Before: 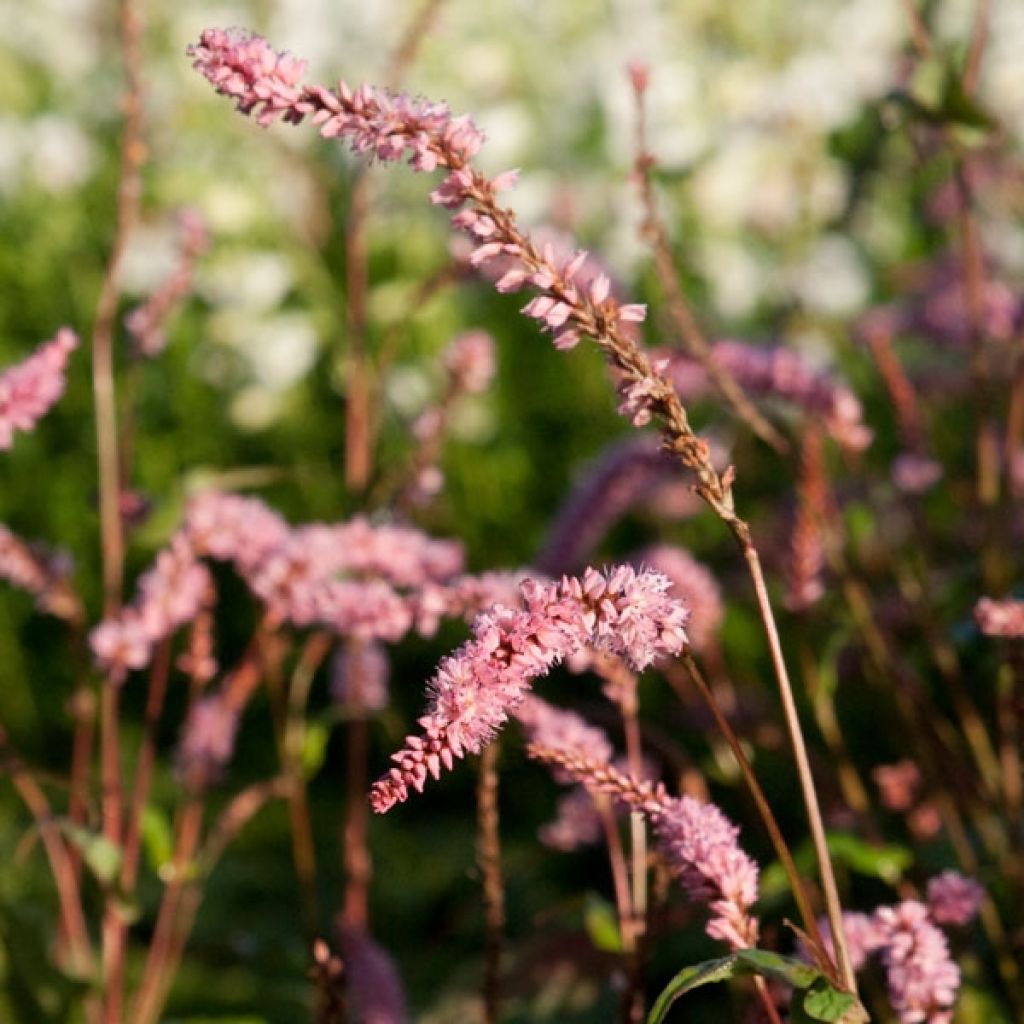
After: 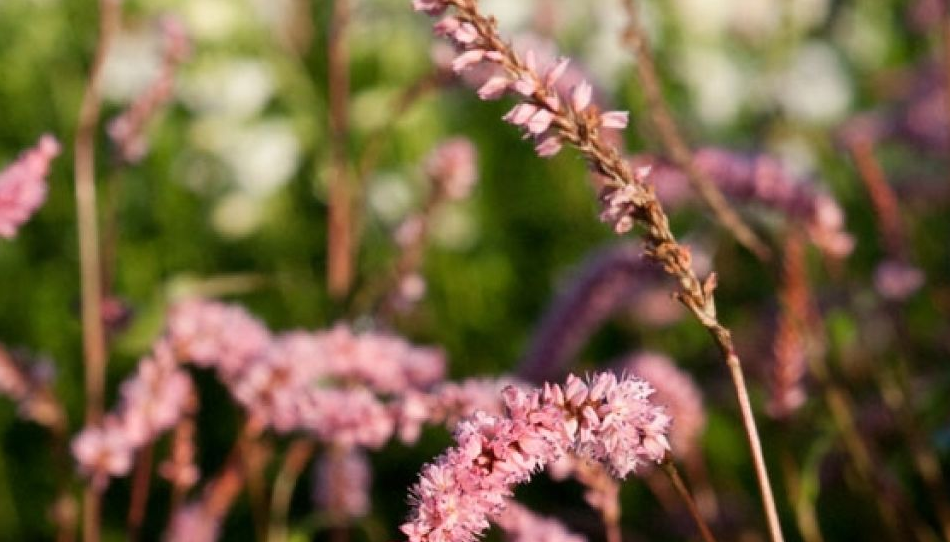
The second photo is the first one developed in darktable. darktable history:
crop: left 1.836%, top 18.918%, right 5.369%, bottom 28.137%
